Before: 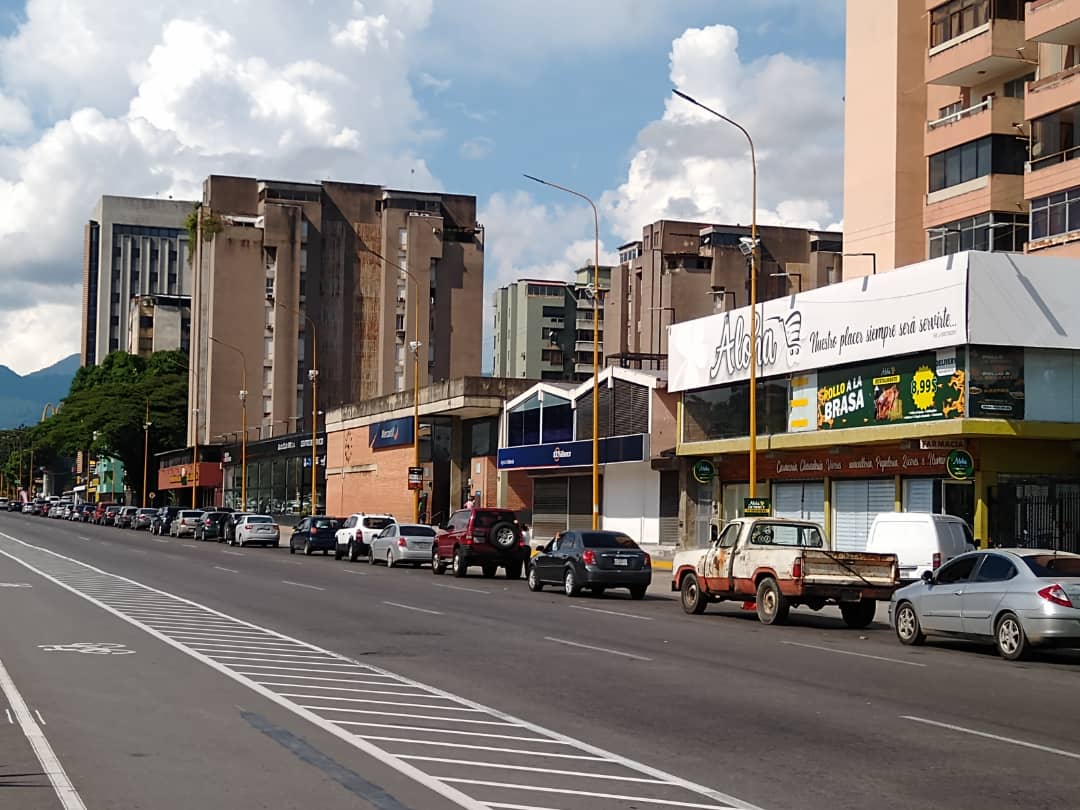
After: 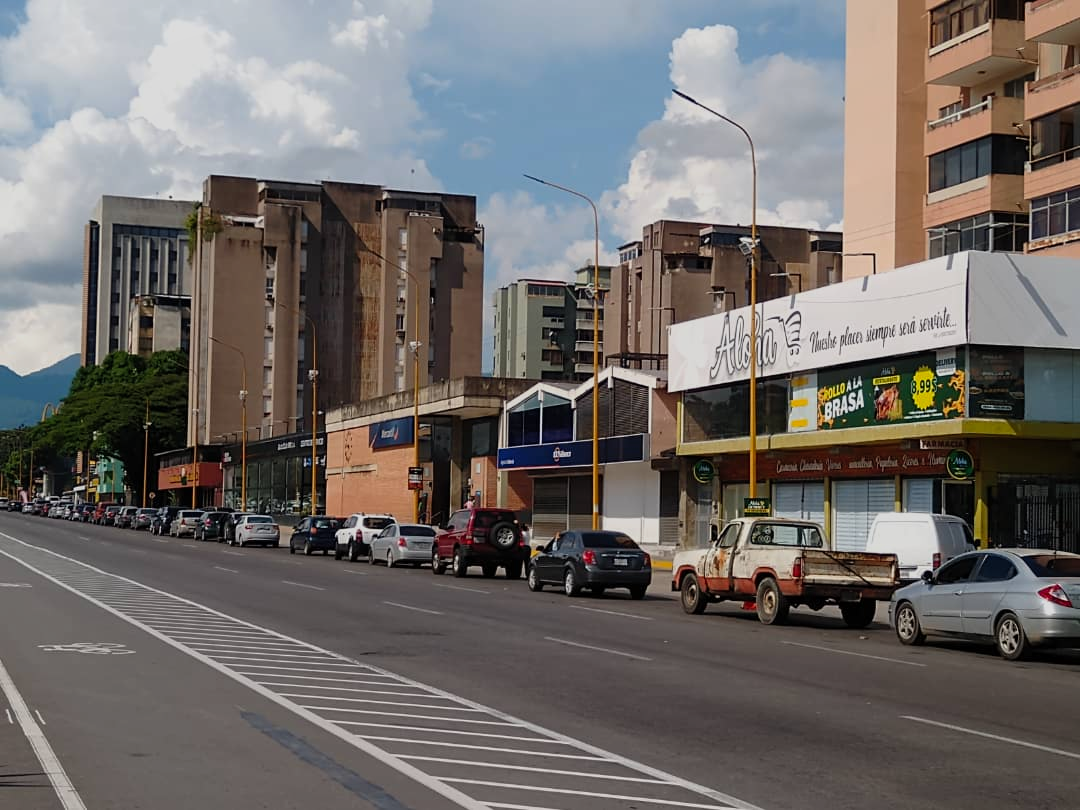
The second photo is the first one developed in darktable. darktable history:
exposure: black level correction 0, exposure -0.75 EV, compensate highlight preservation false
shadows and highlights: shadows 0.552, highlights 38.59, highlights color adjustment 41.91%
contrast brightness saturation: contrast 0.073, brightness 0.074, saturation 0.185
